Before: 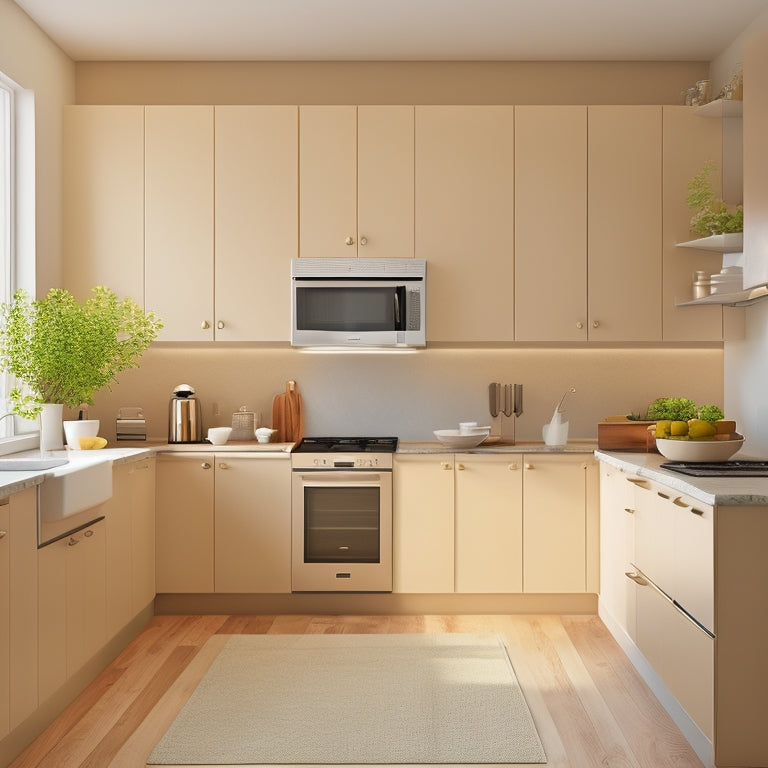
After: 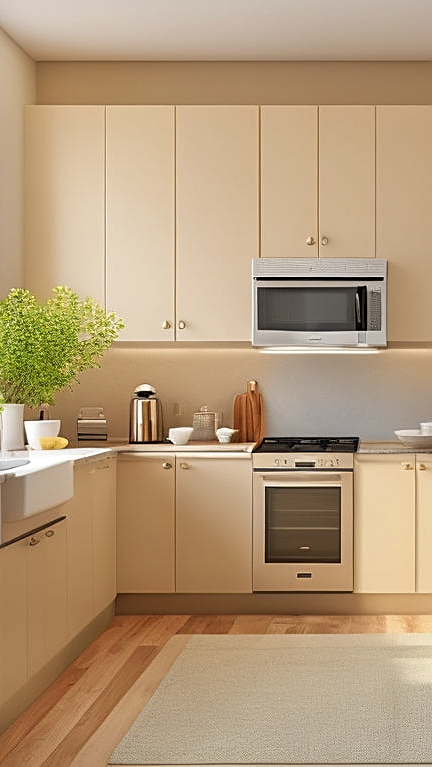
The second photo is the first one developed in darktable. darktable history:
crop: left 5.114%, right 38.589%
sharpen: on, module defaults
local contrast: on, module defaults
